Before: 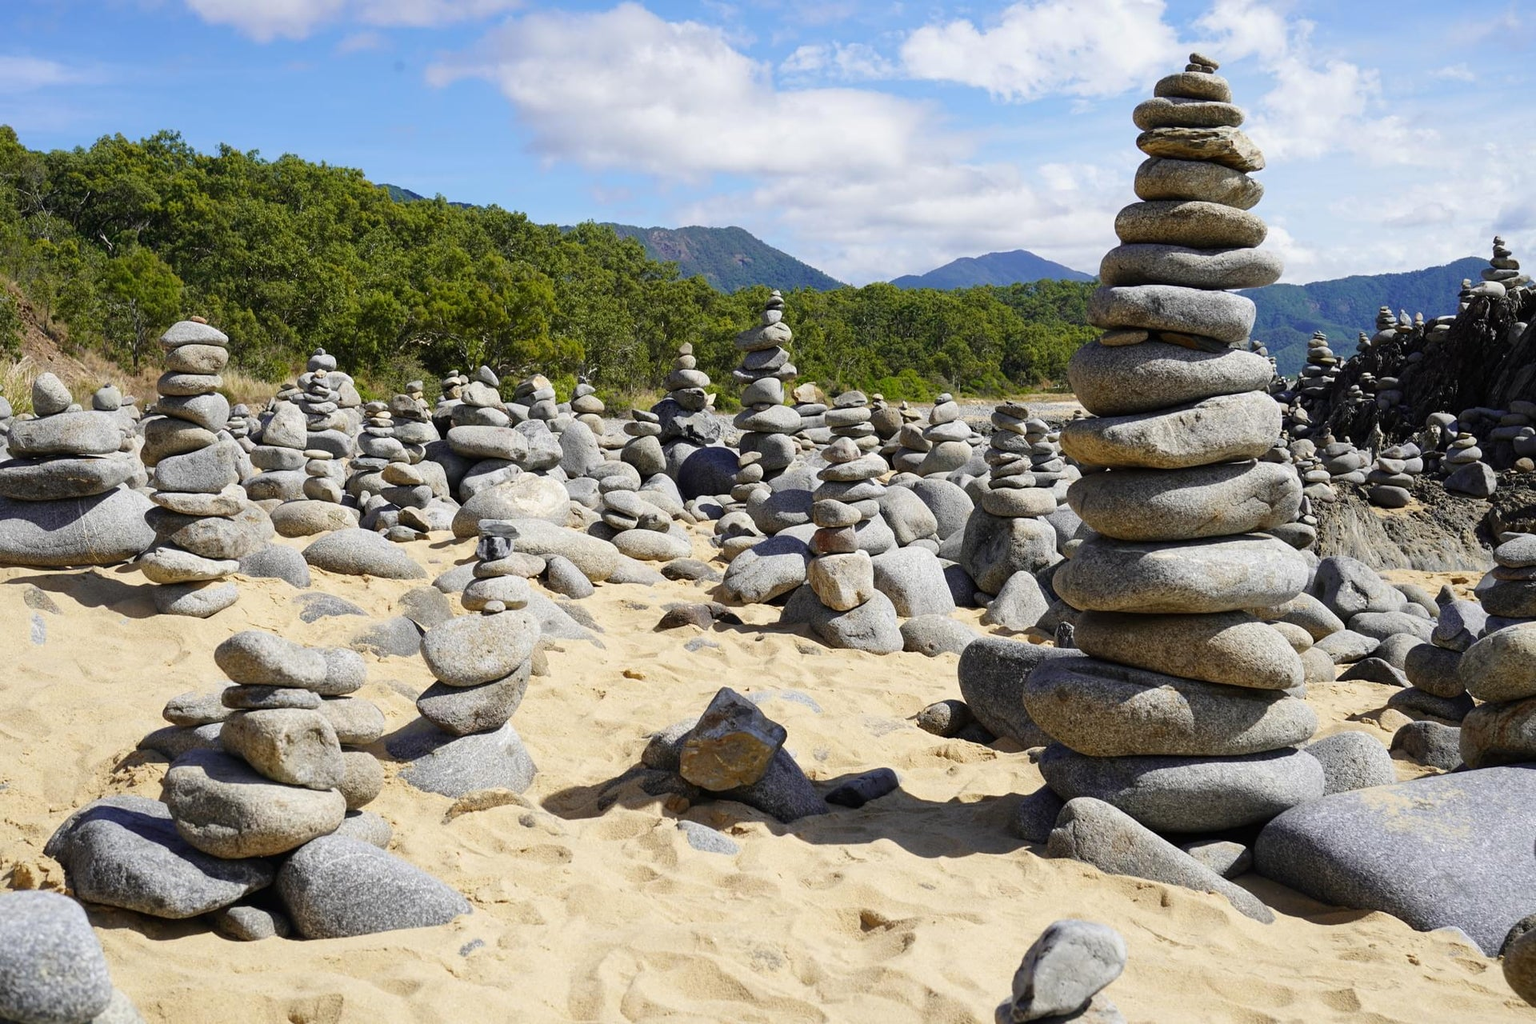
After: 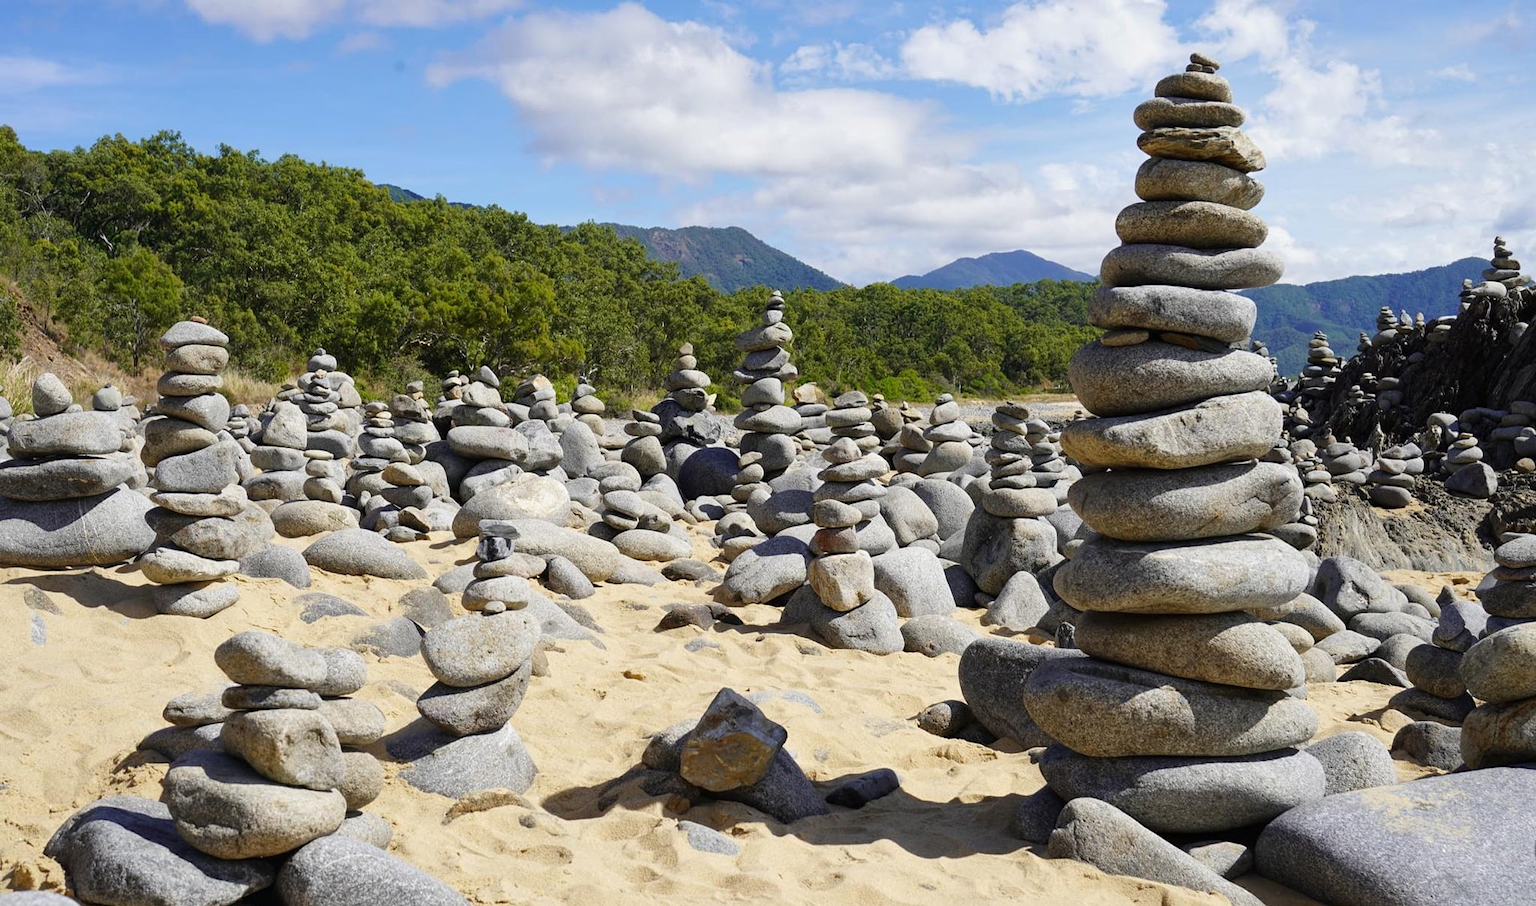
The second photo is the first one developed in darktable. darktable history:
crop and rotate: top 0%, bottom 11.492%
shadows and highlights: shadows 36.56, highlights -28.14, shadows color adjustment 99.17%, highlights color adjustment 0.235%, soften with gaussian
